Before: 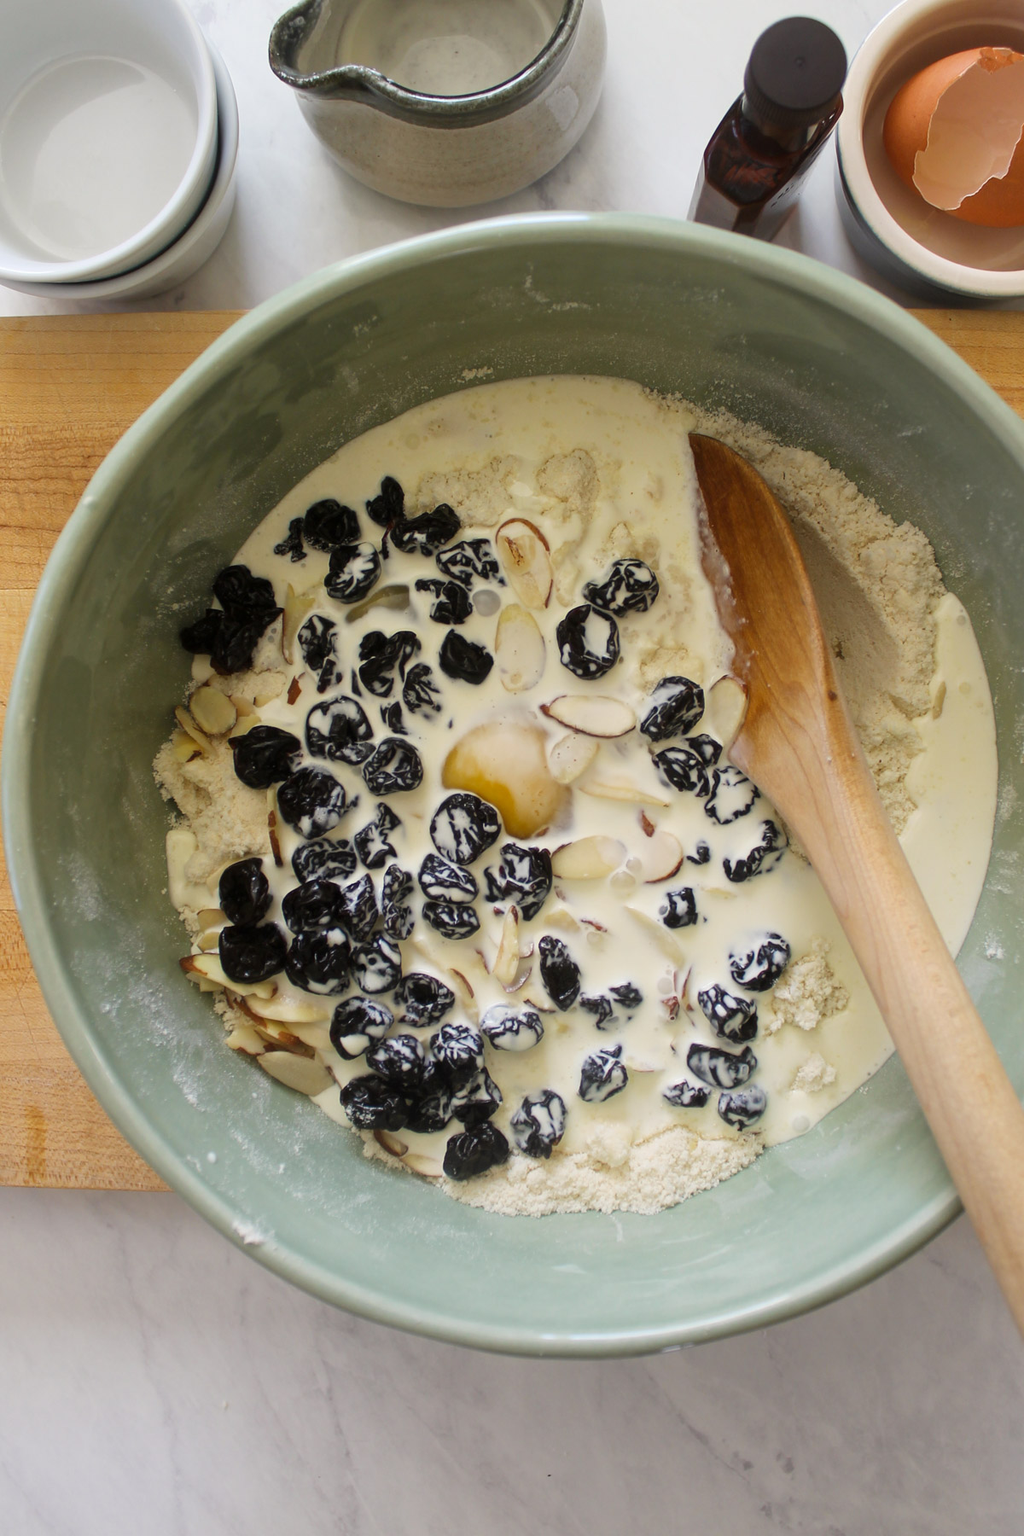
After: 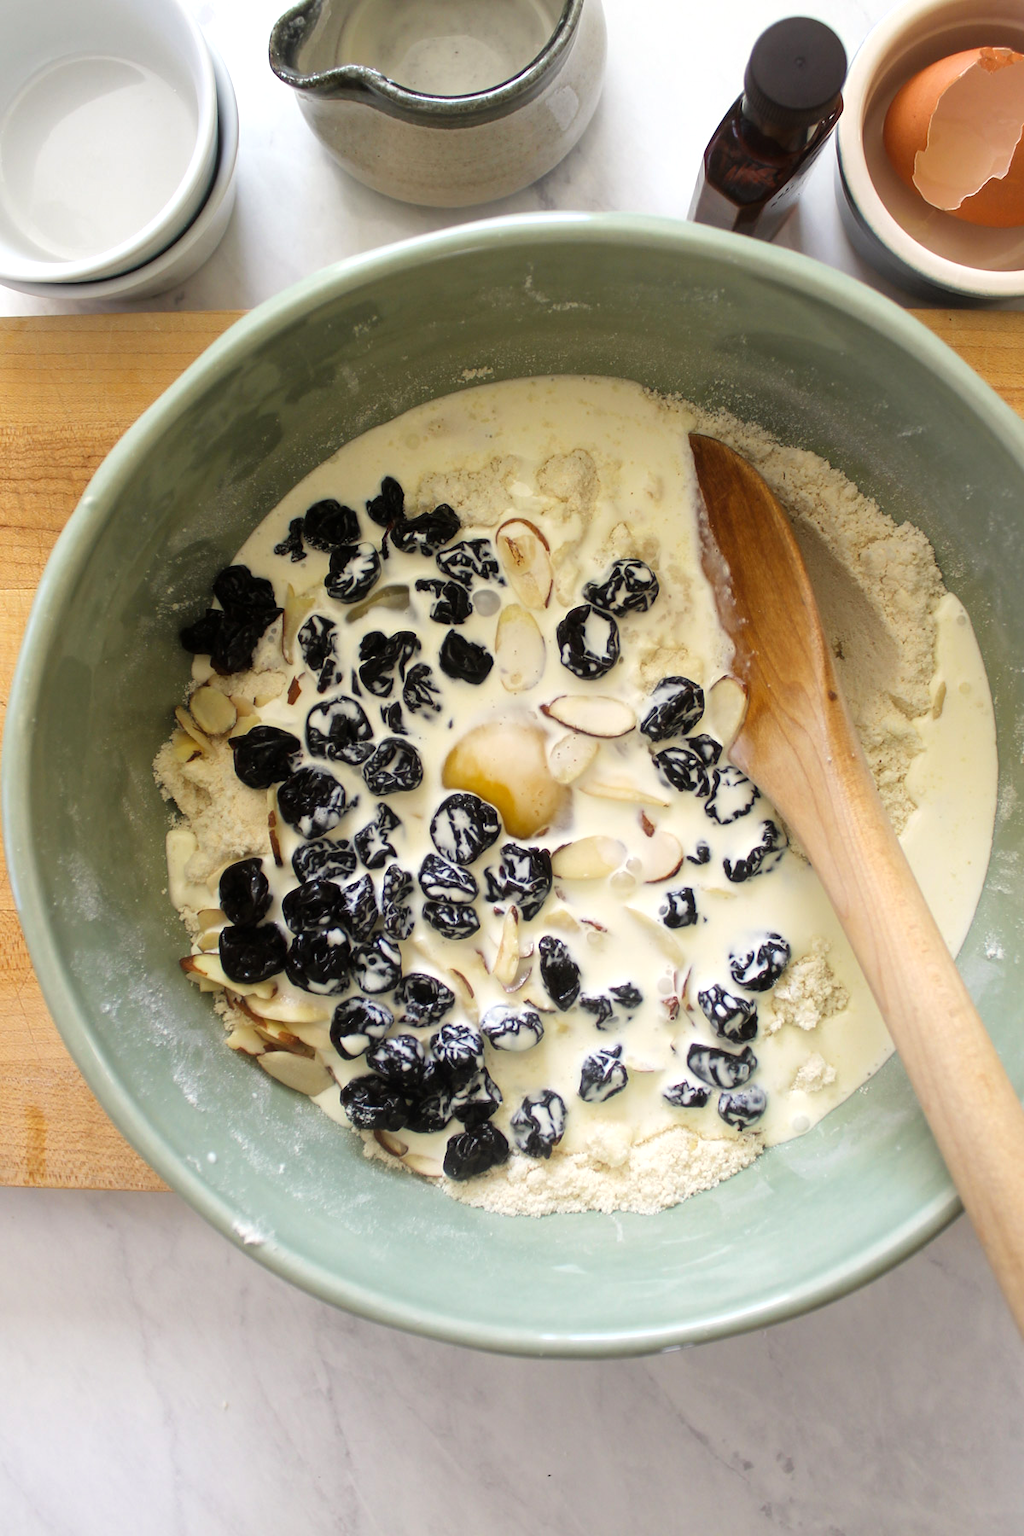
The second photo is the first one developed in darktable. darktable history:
tone equalizer: -8 EV -0.403 EV, -7 EV -0.394 EV, -6 EV -0.316 EV, -5 EV -0.199 EV, -3 EV 0.257 EV, -2 EV 0.327 EV, -1 EV 0.369 EV, +0 EV 0.429 EV
